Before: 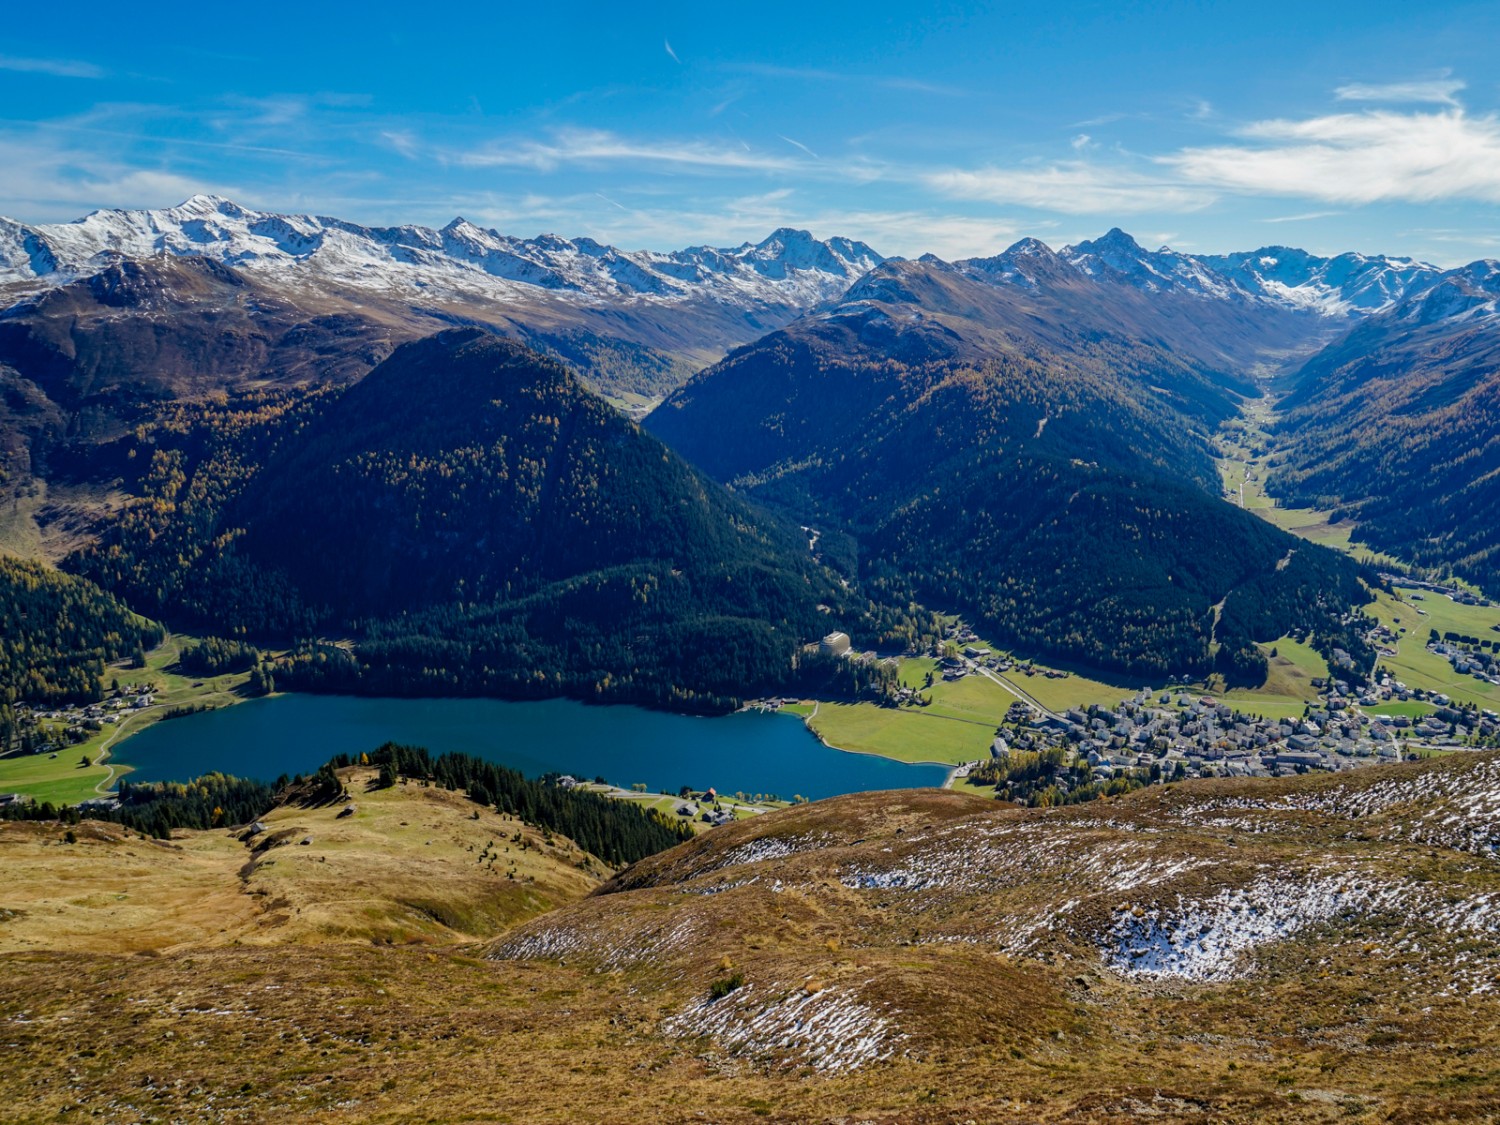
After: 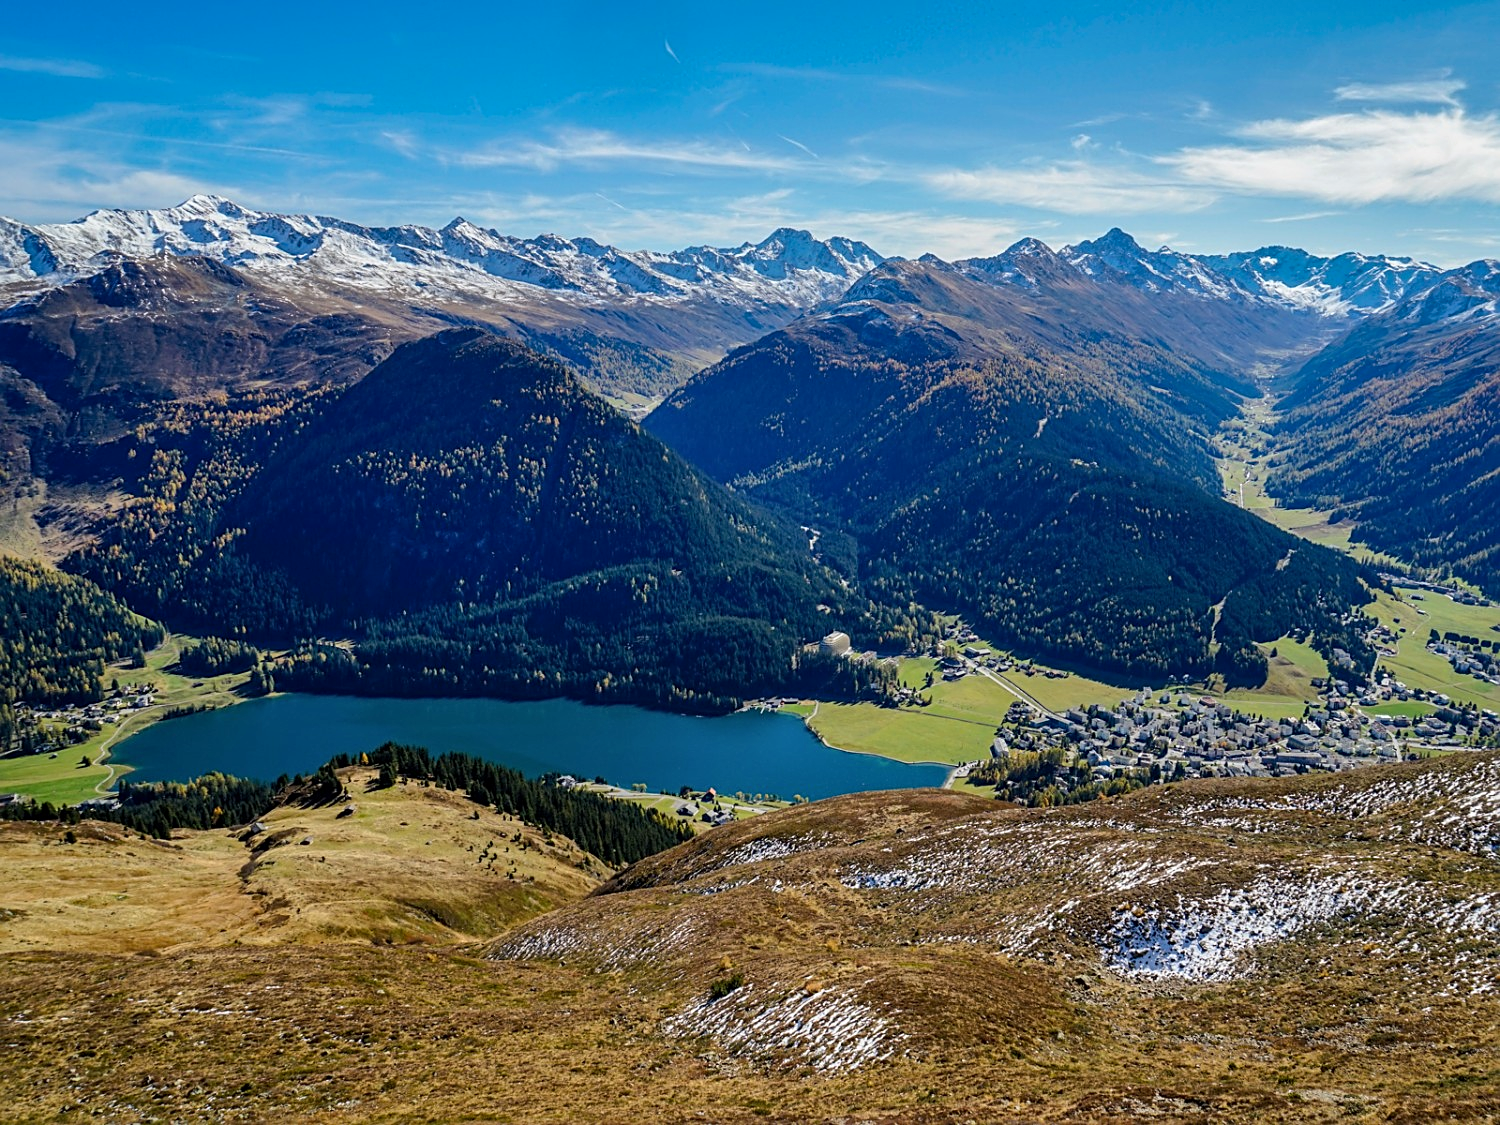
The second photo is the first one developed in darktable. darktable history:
exposure: exposure 0.014 EV, compensate highlight preservation false
sharpen: on, module defaults
shadows and highlights: radius 118.69, shadows 42.21, highlights -61.56, soften with gaussian
contrast brightness saturation: contrast 0.1, brightness 0.02, saturation 0.02
